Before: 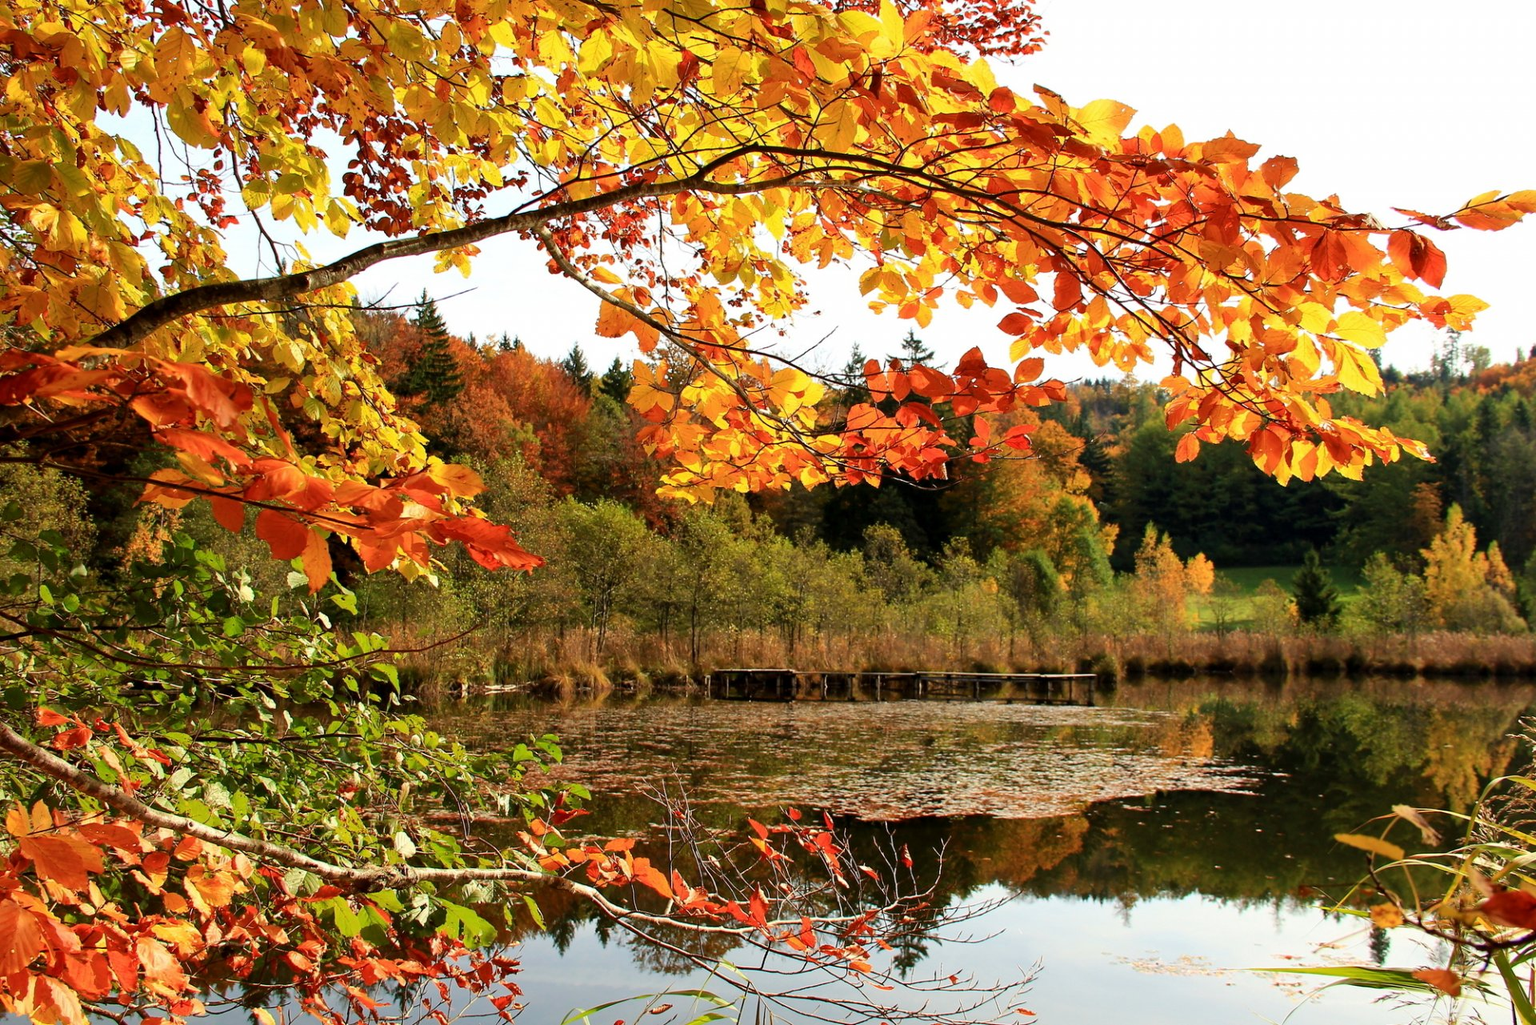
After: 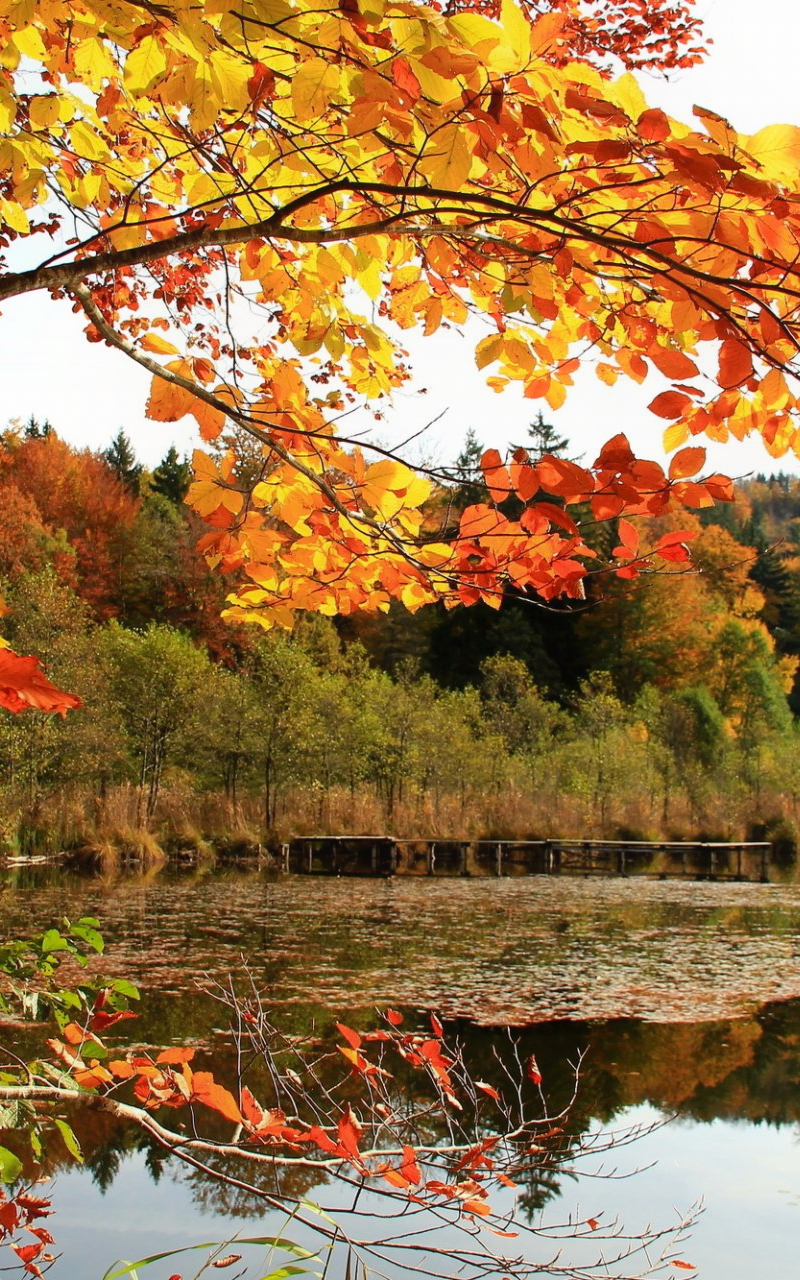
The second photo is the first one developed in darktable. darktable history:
contrast equalizer: octaves 7, y [[0.6 ×6], [0.55 ×6], [0 ×6], [0 ×6], [0 ×6]], mix -0.2
crop: left 31.229%, right 27.105%
